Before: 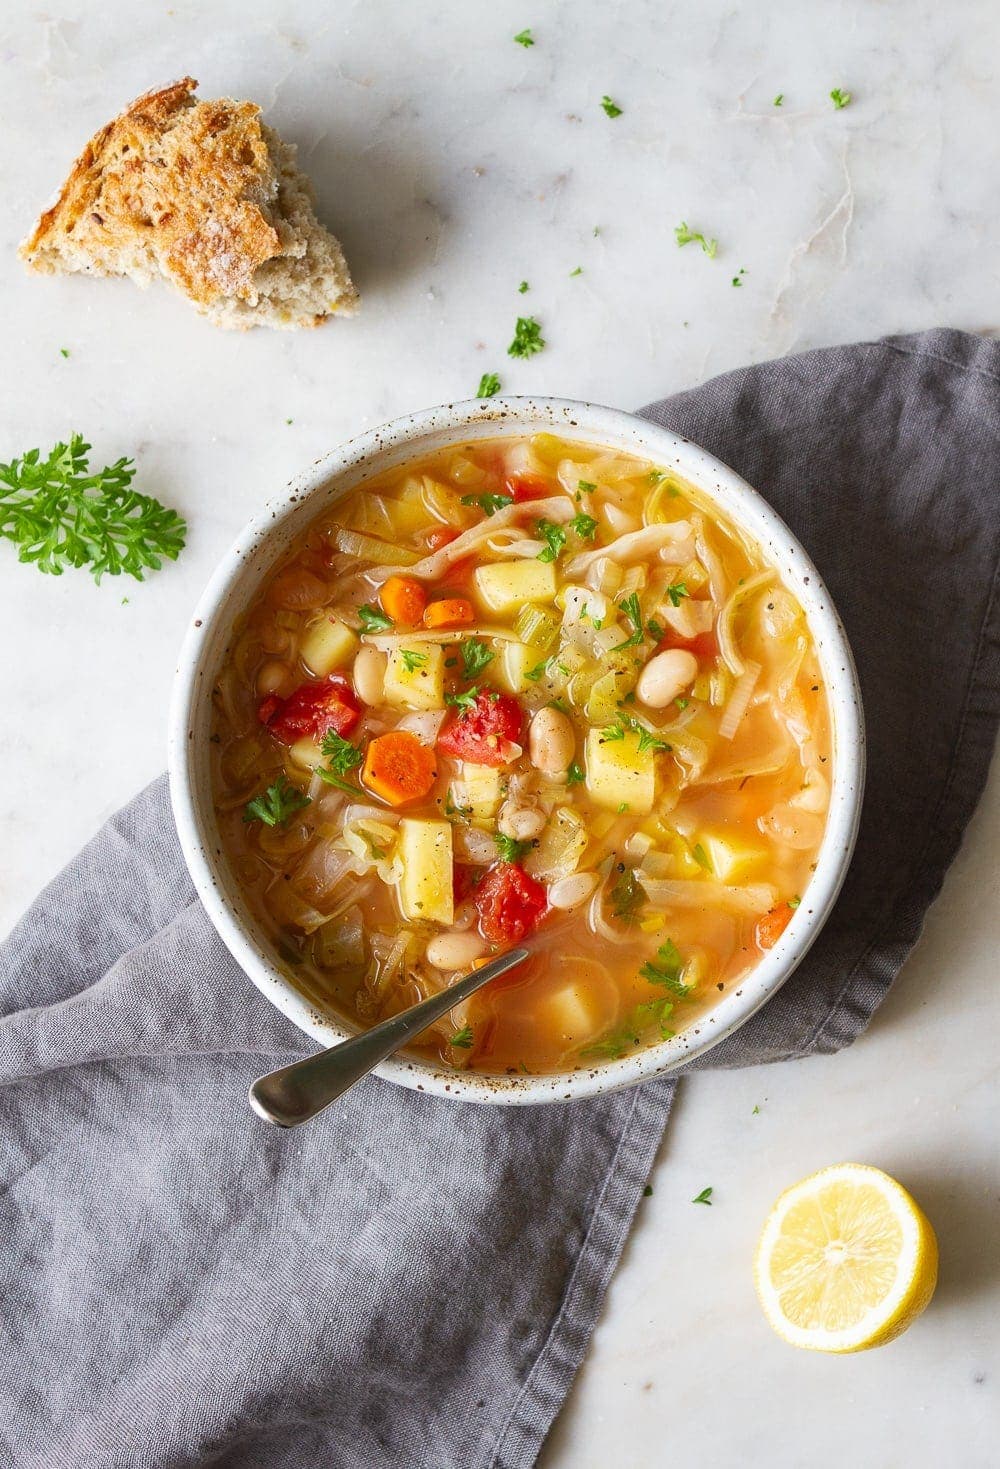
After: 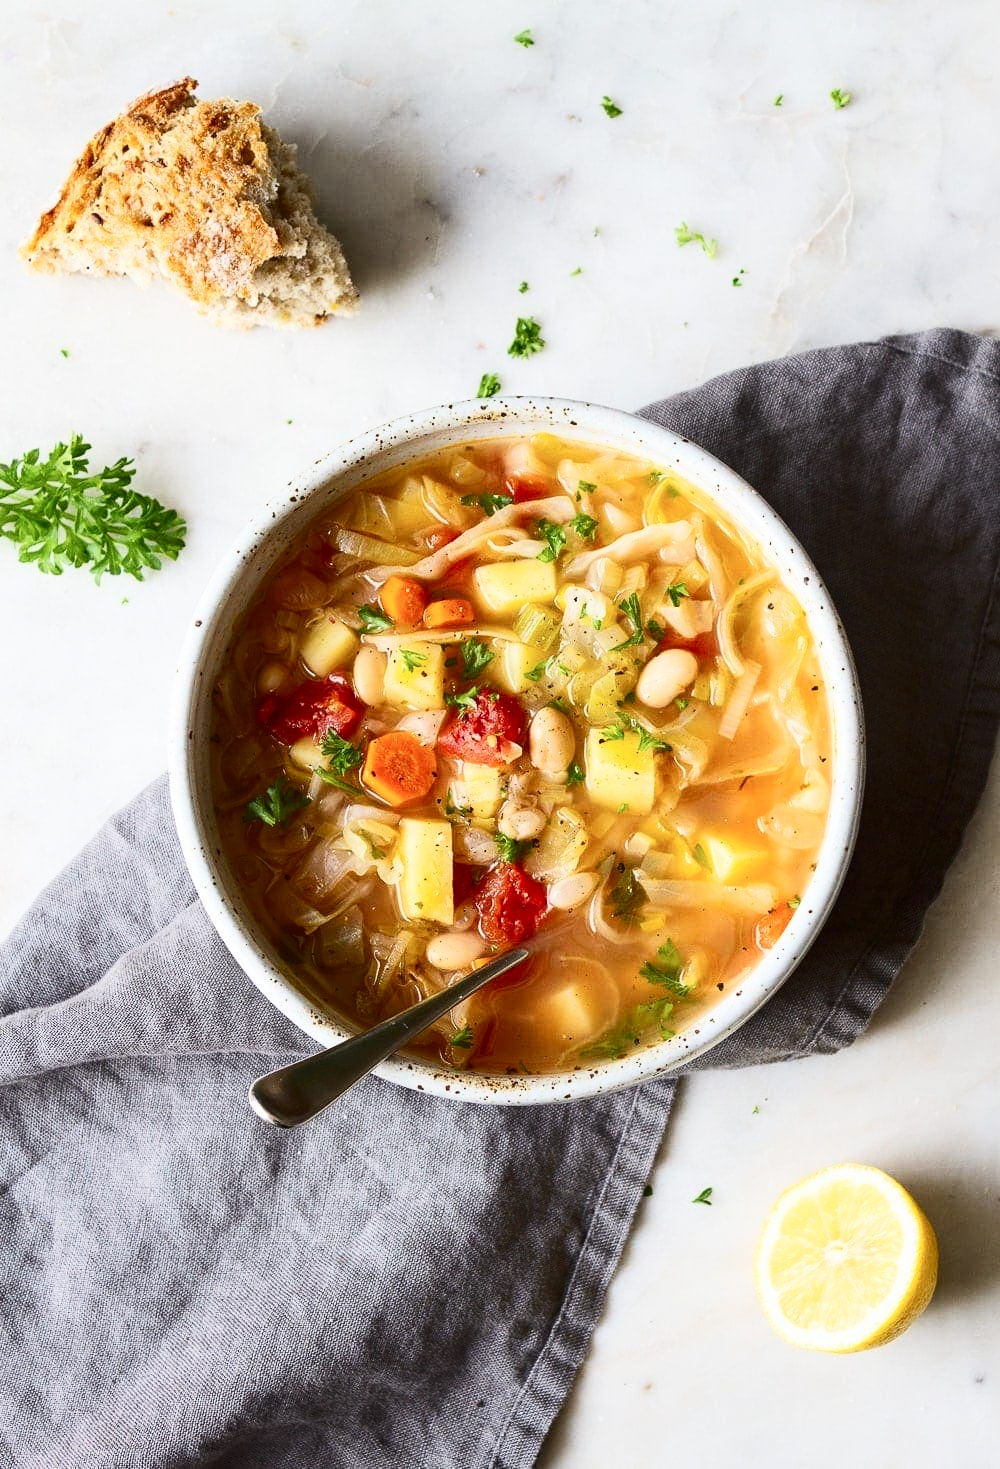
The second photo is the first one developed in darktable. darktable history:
contrast brightness saturation: contrast 0.294
